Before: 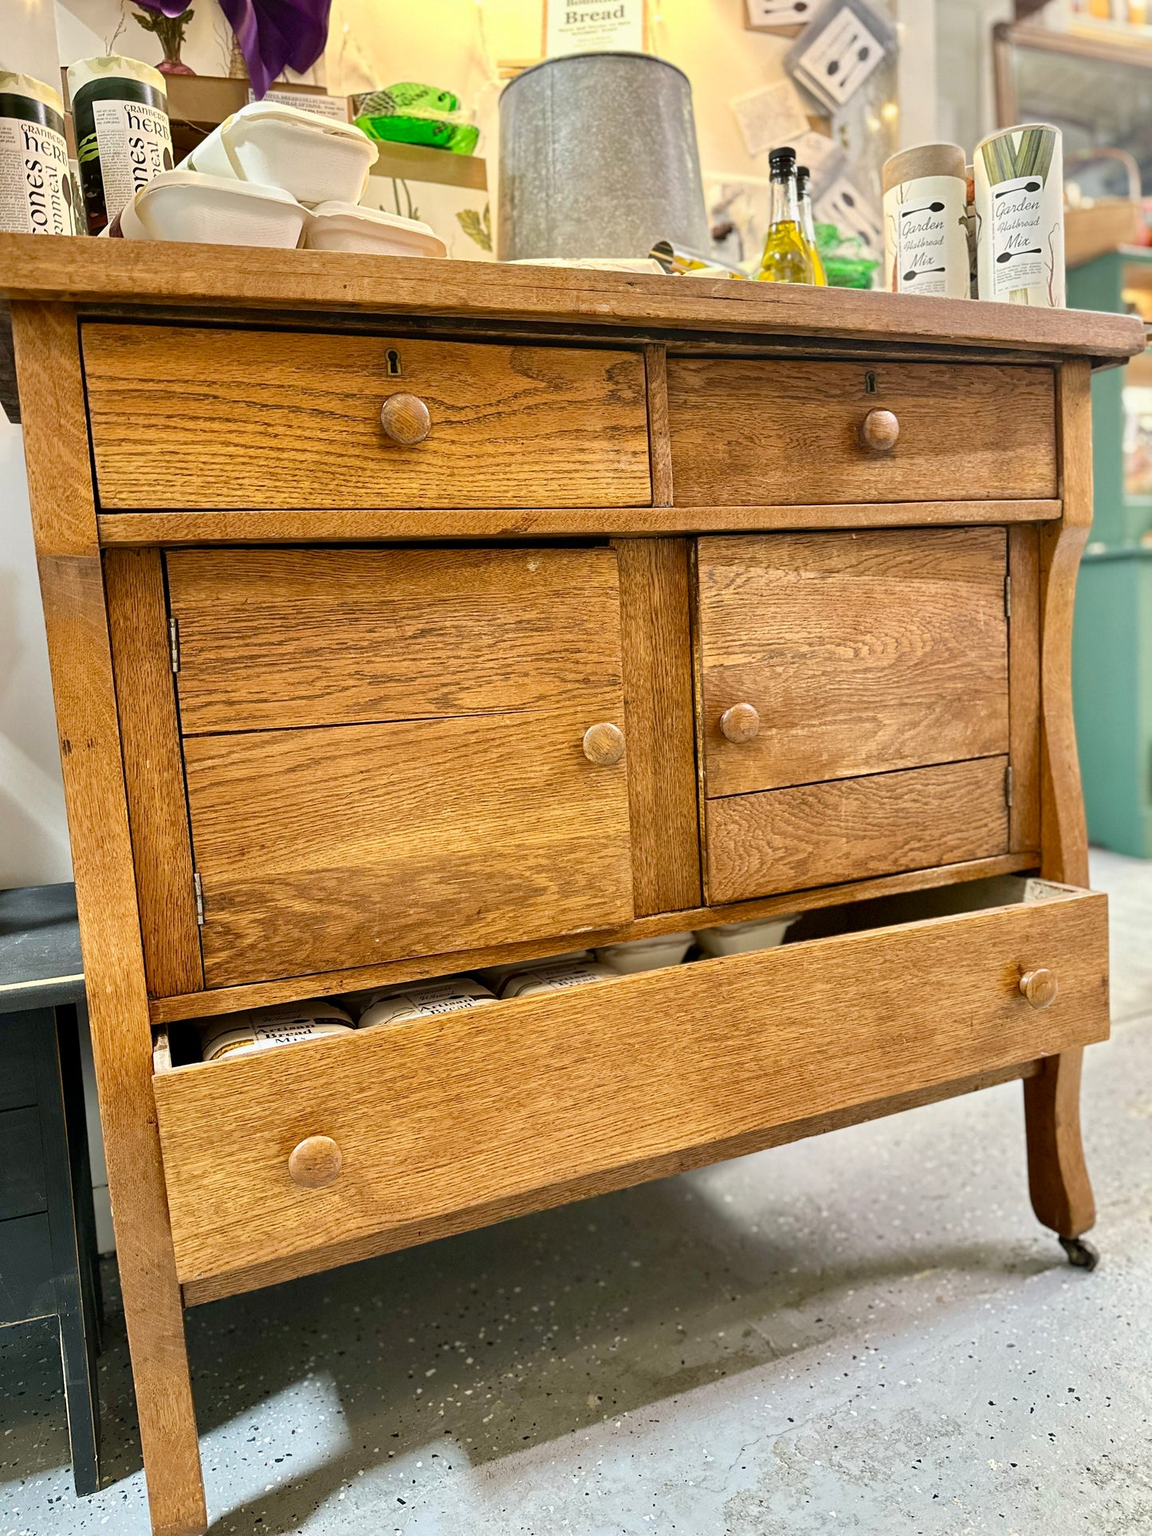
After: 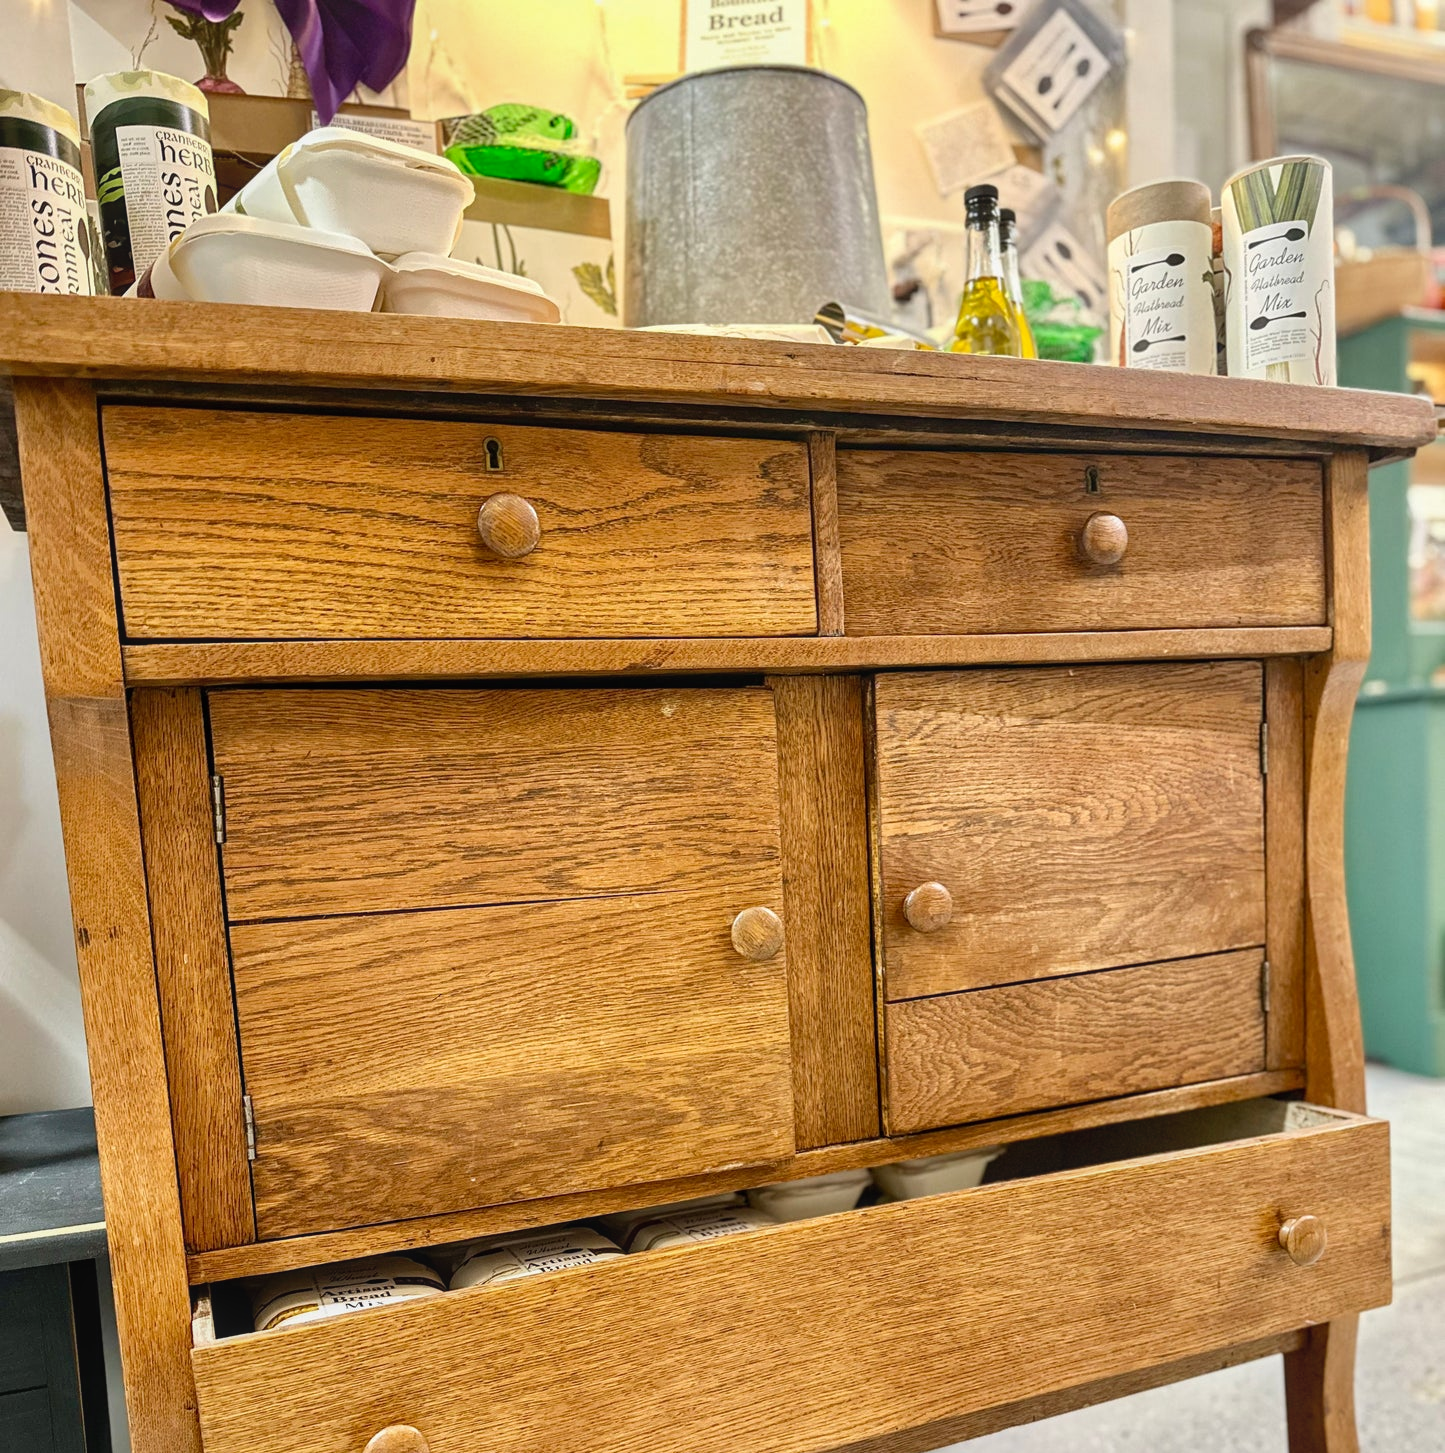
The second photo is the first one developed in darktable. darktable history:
crop: bottom 24.573%
local contrast: detail 110%
